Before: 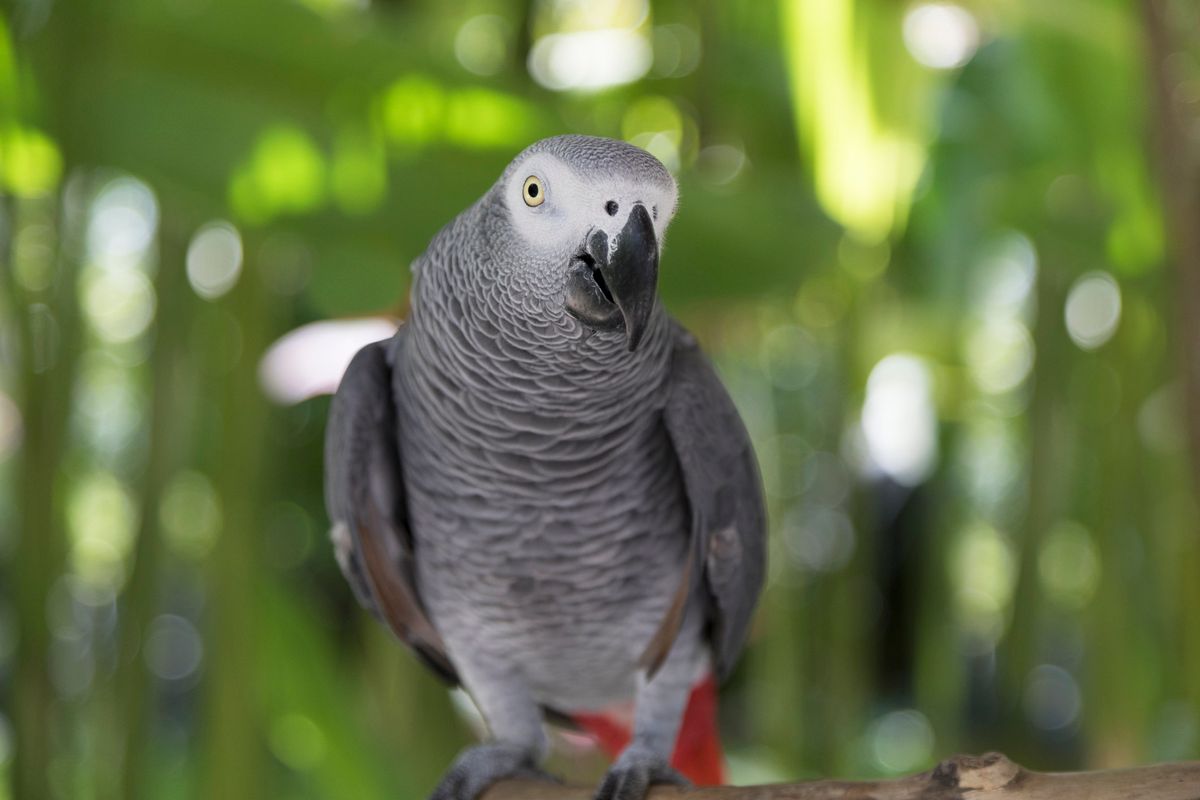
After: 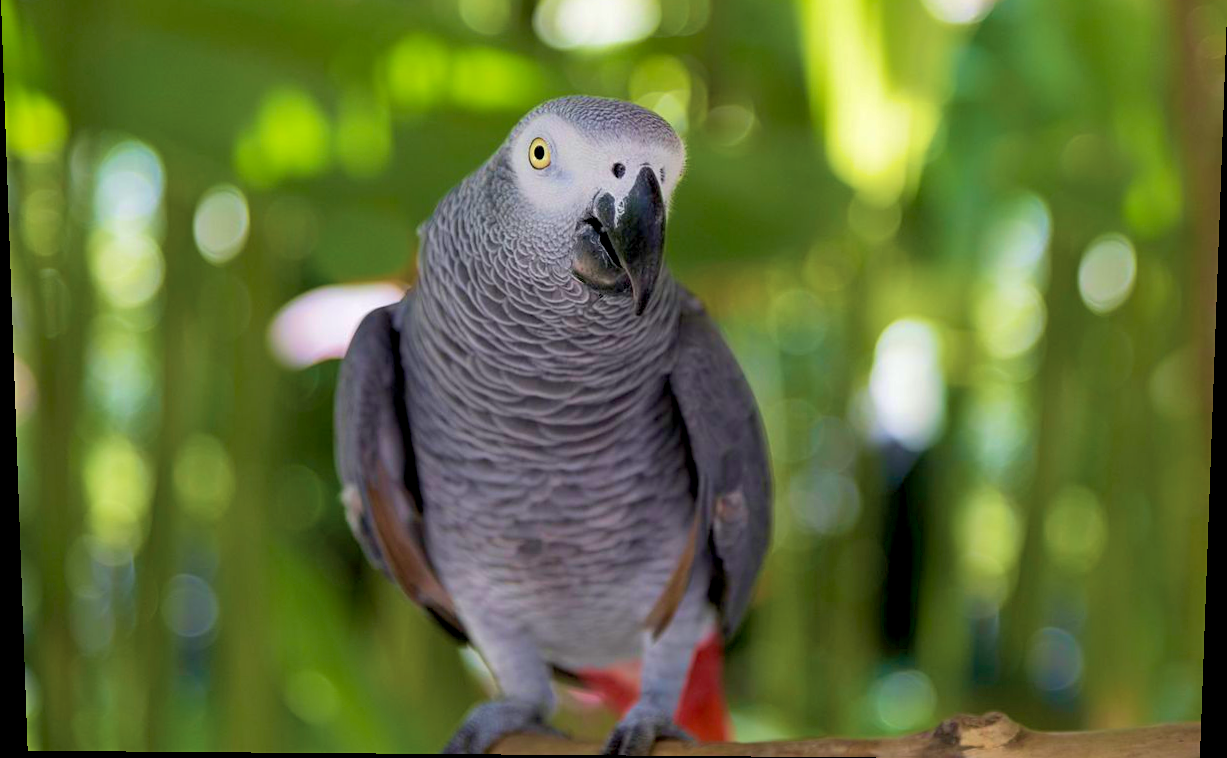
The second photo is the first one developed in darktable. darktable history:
crop and rotate: top 6.25%
shadows and highlights: on, module defaults
rotate and perspective: lens shift (vertical) 0.048, lens shift (horizontal) -0.024, automatic cropping off
exposure: black level correction 0.01, exposure 0.011 EV, compensate highlight preservation false
sharpen: amount 0.2
velvia: strength 75%
